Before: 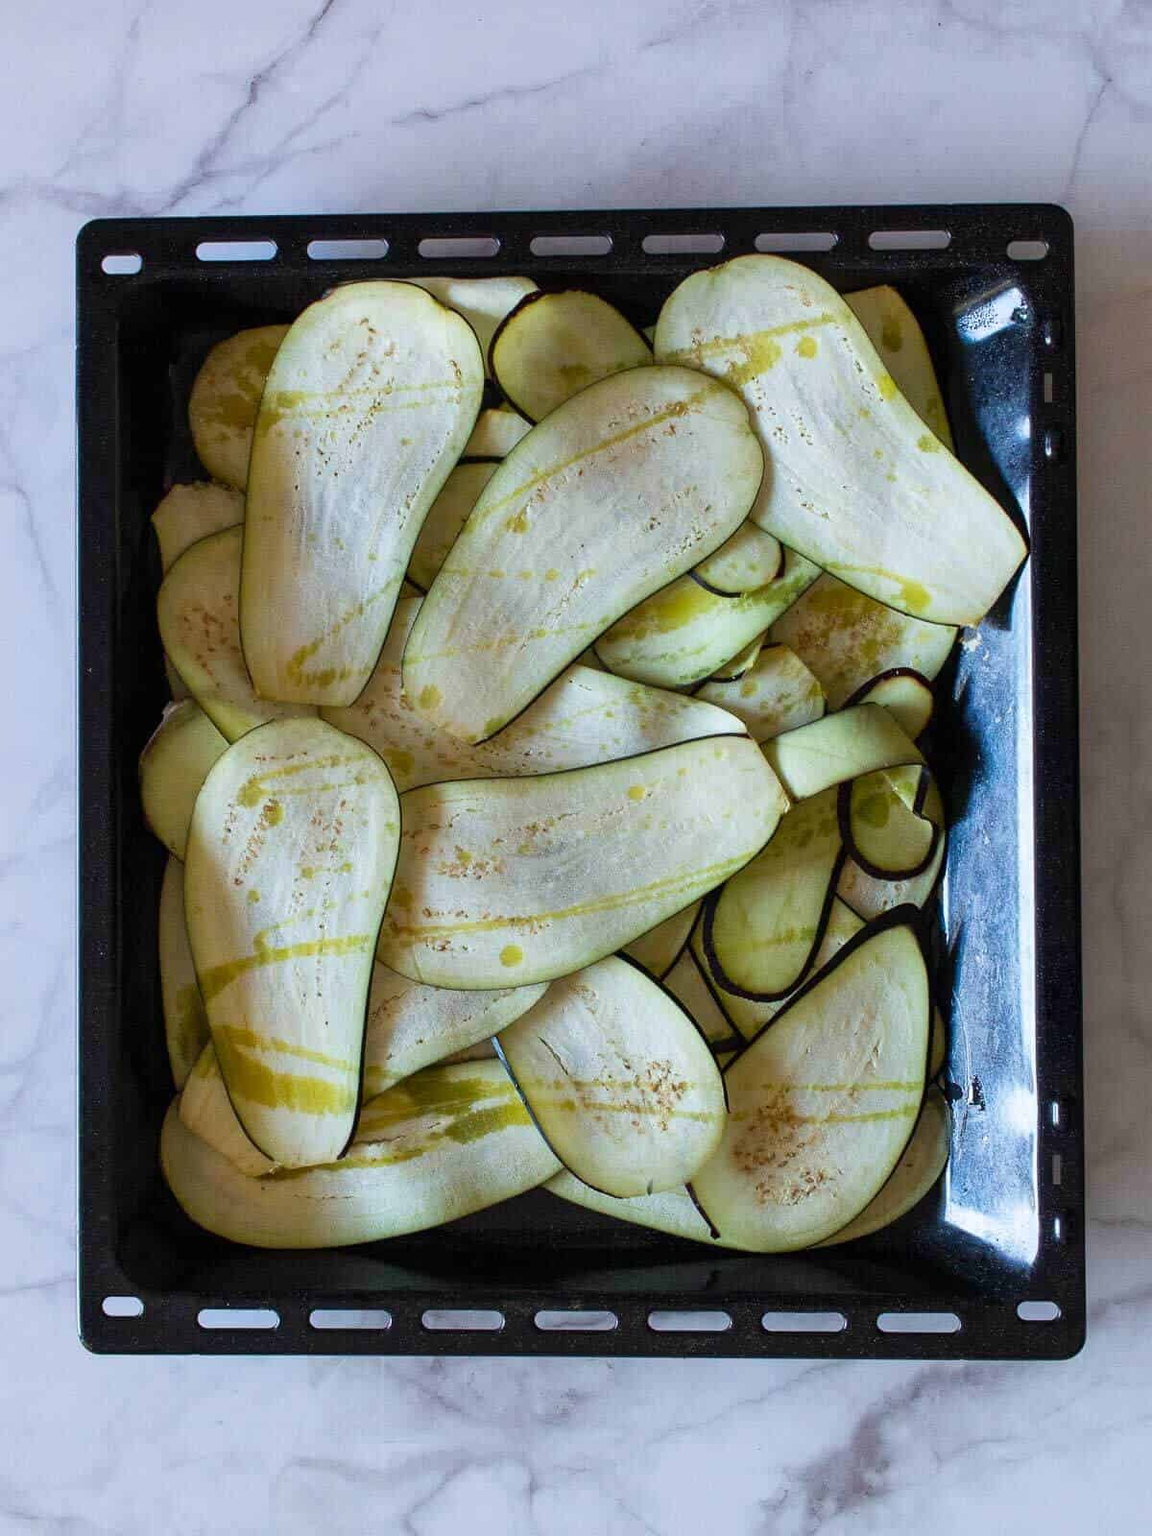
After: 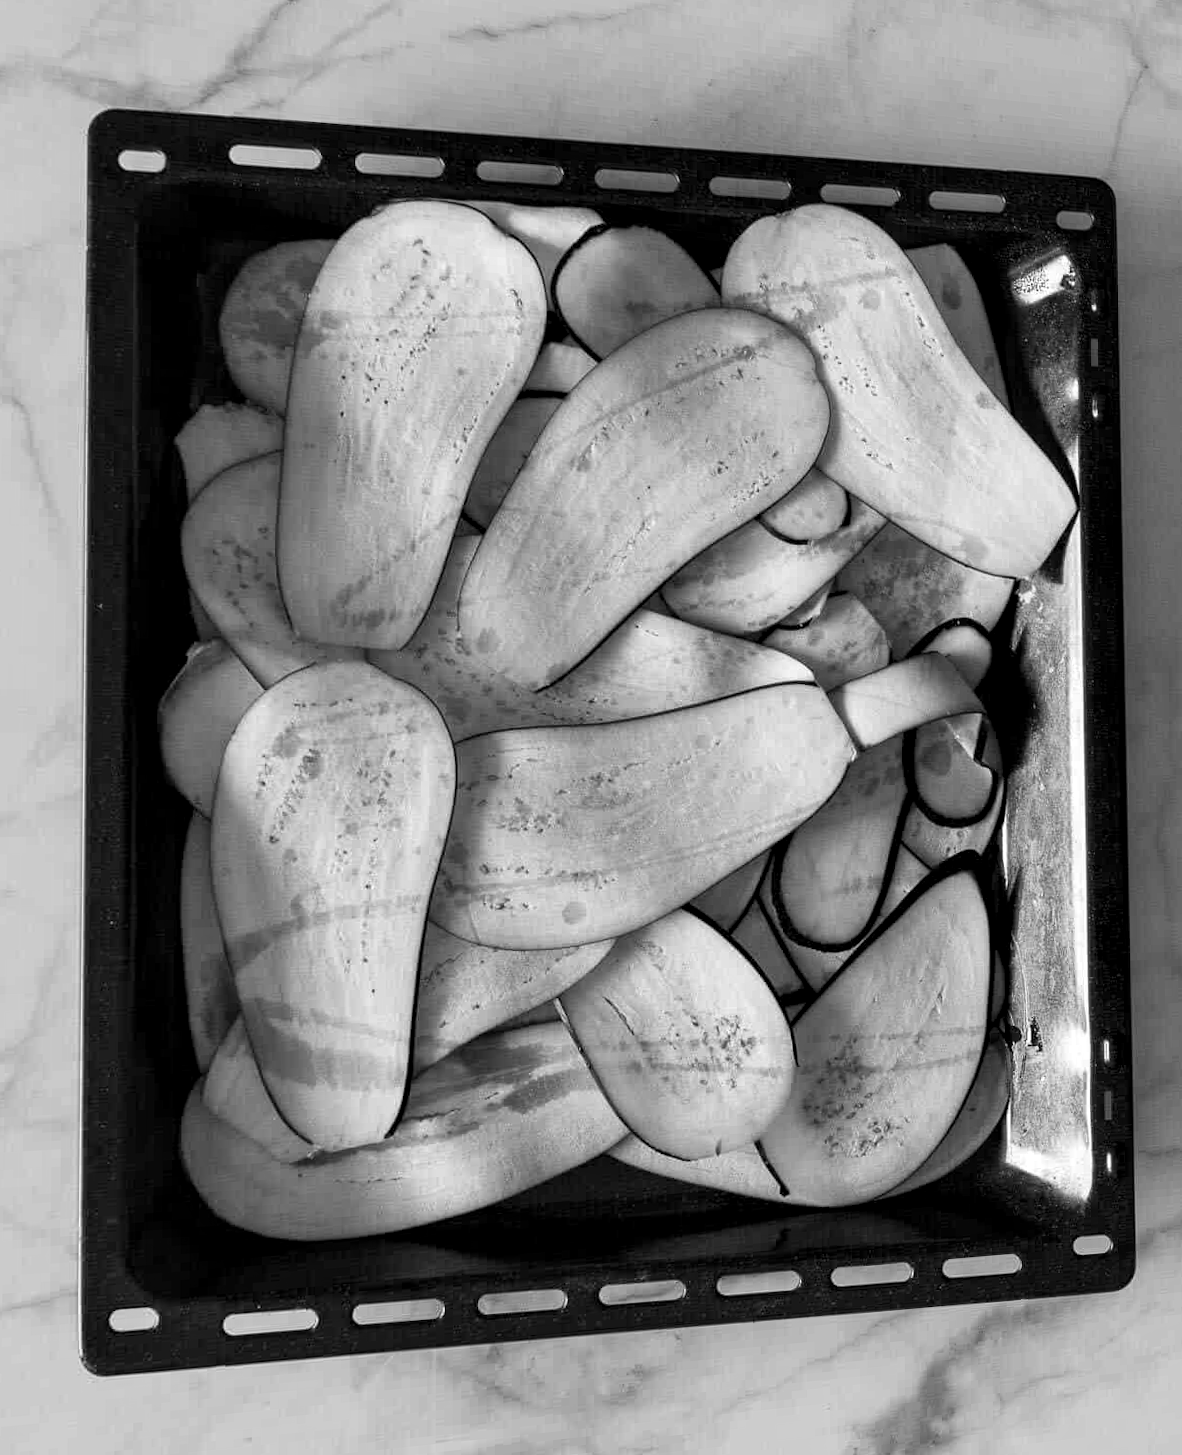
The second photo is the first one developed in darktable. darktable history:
rotate and perspective: rotation -0.013°, lens shift (vertical) -0.027, lens shift (horizontal) 0.178, crop left 0.016, crop right 0.989, crop top 0.082, crop bottom 0.918
contrast equalizer: octaves 7, y [[0.6 ×6], [0.55 ×6], [0 ×6], [0 ×6], [0 ×6]], mix 0.3
monochrome: on, module defaults
